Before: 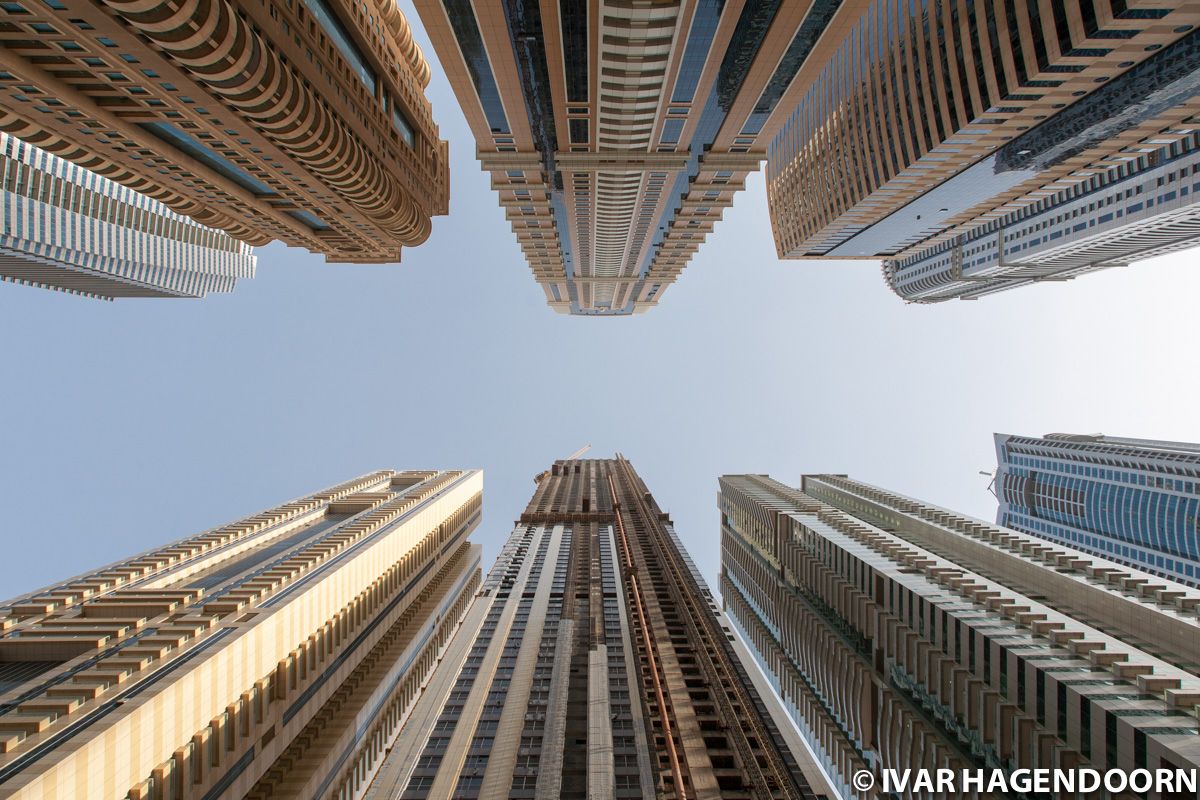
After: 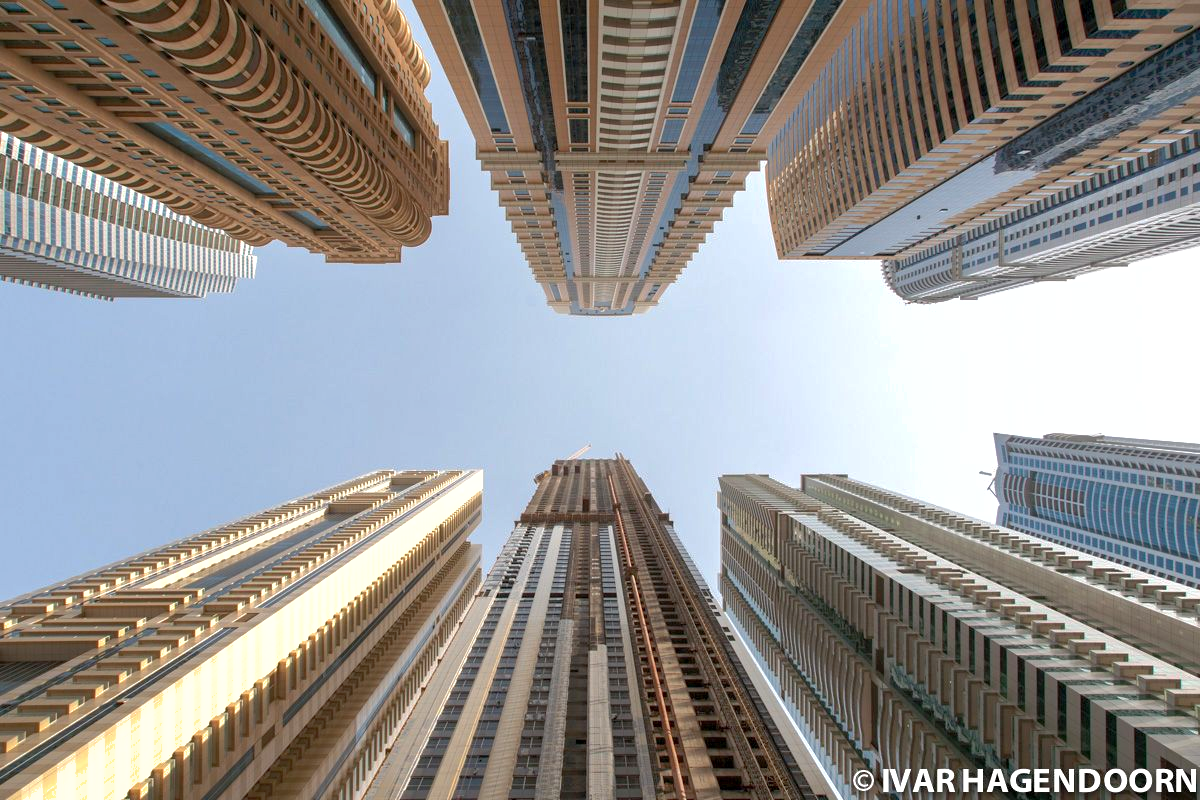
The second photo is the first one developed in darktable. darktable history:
shadows and highlights: on, module defaults
exposure: black level correction 0.001, exposure 0.5 EV, compensate exposure bias true, compensate highlight preservation false
